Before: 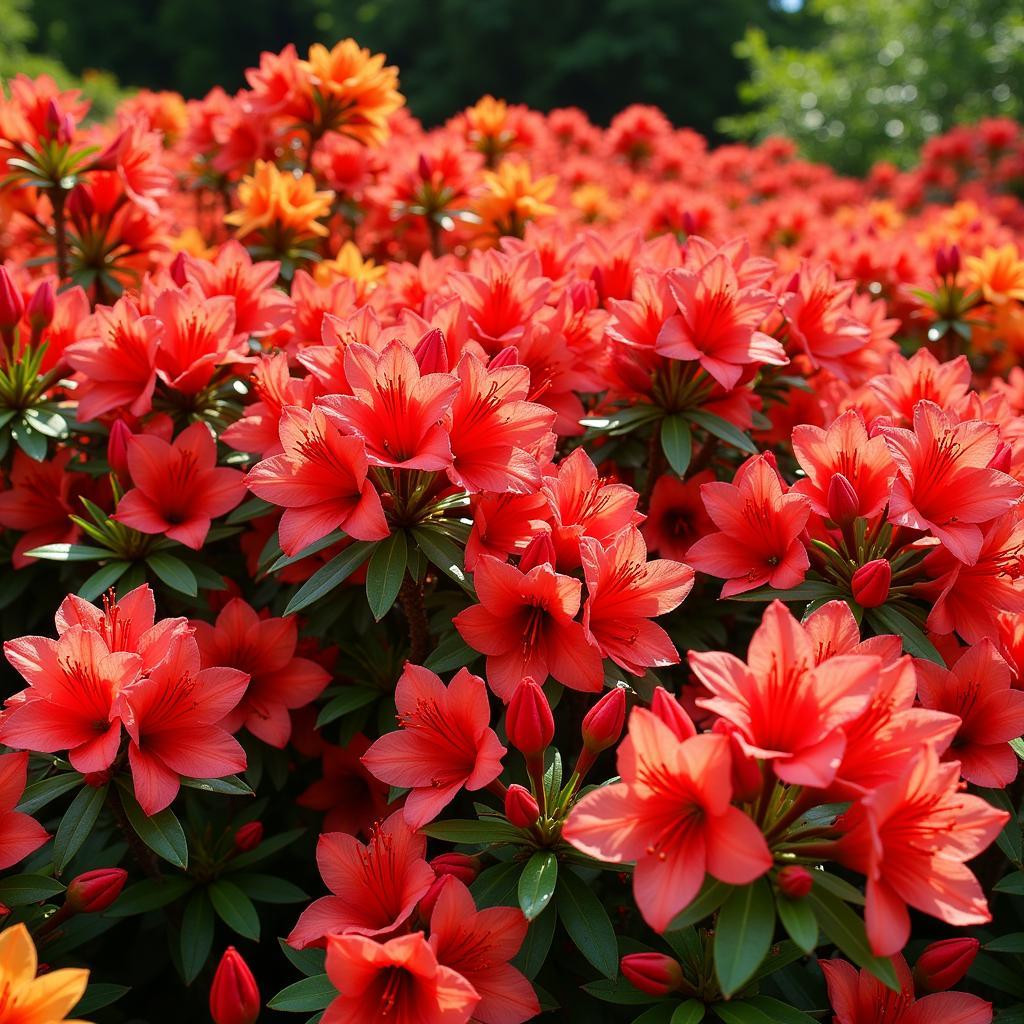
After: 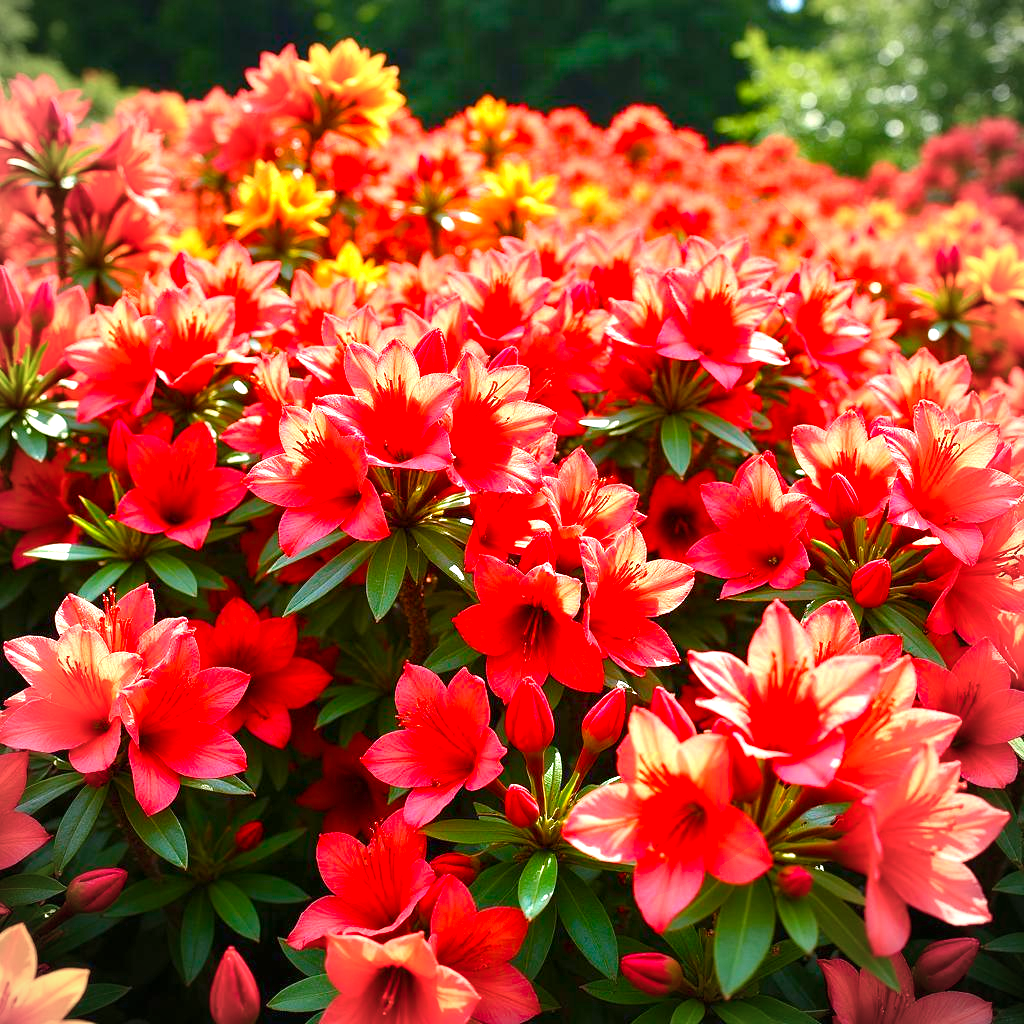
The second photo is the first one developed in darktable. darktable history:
color balance rgb: perceptual saturation grading › global saturation 35.128%, perceptual saturation grading › highlights -25.393%, perceptual saturation grading › shadows 50.026%, global vibrance 20%
exposure: black level correction 0, exposure 1.409 EV, compensate highlight preservation false
vignetting: fall-off radius 60.97%, unbound false
